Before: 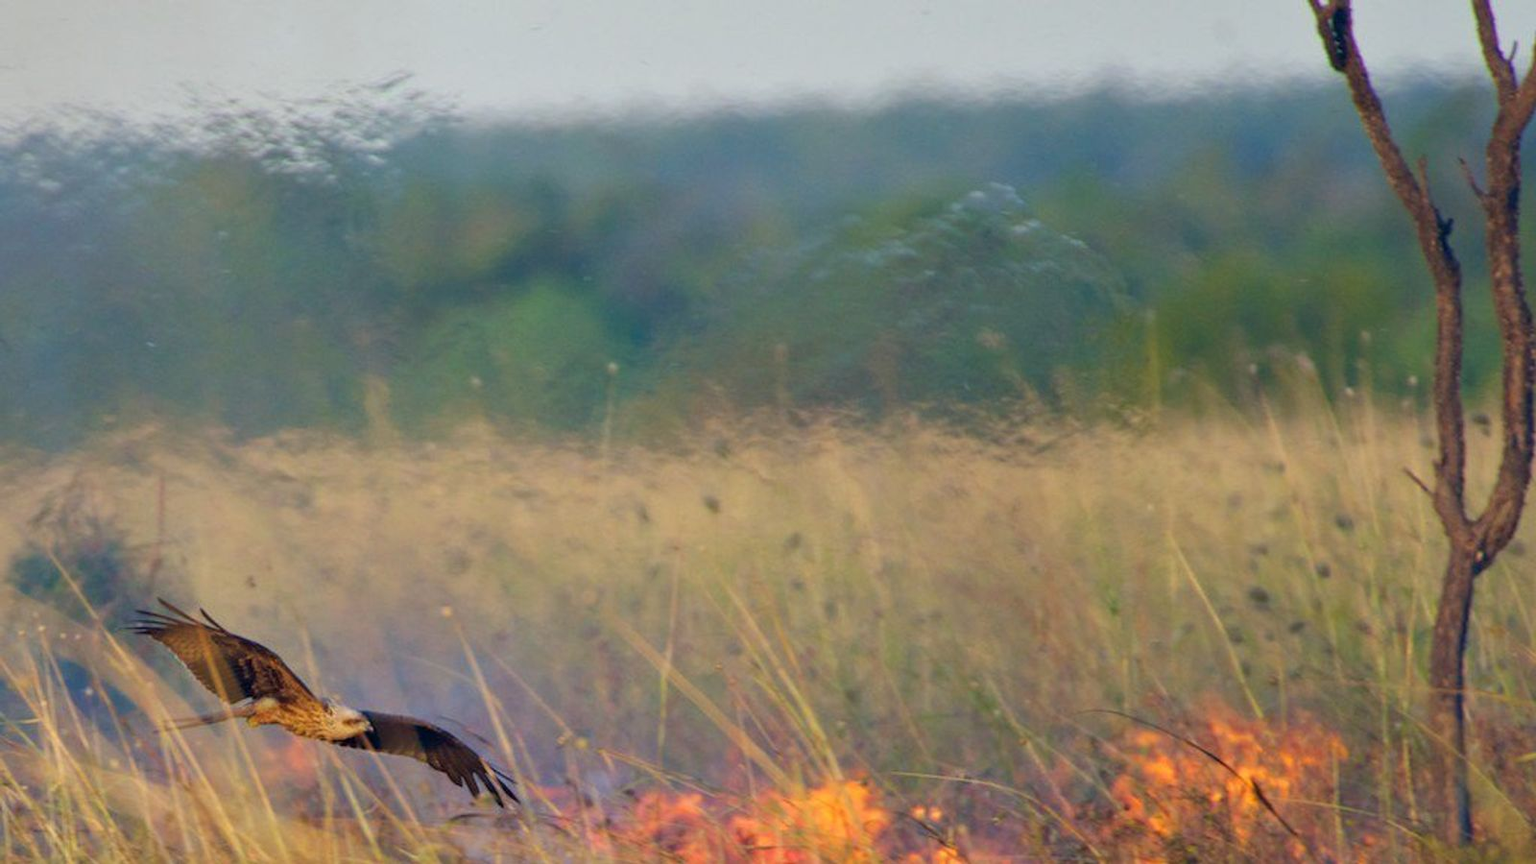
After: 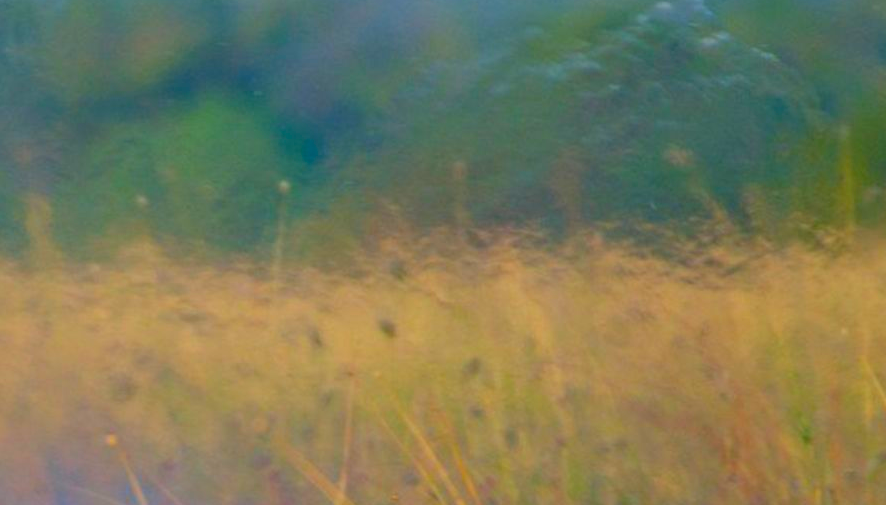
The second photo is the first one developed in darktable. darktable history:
shadows and highlights: shadows 30.19
crop and rotate: left 22.15%, top 21.91%, right 22.433%, bottom 21.886%
contrast brightness saturation: saturation 0.485
